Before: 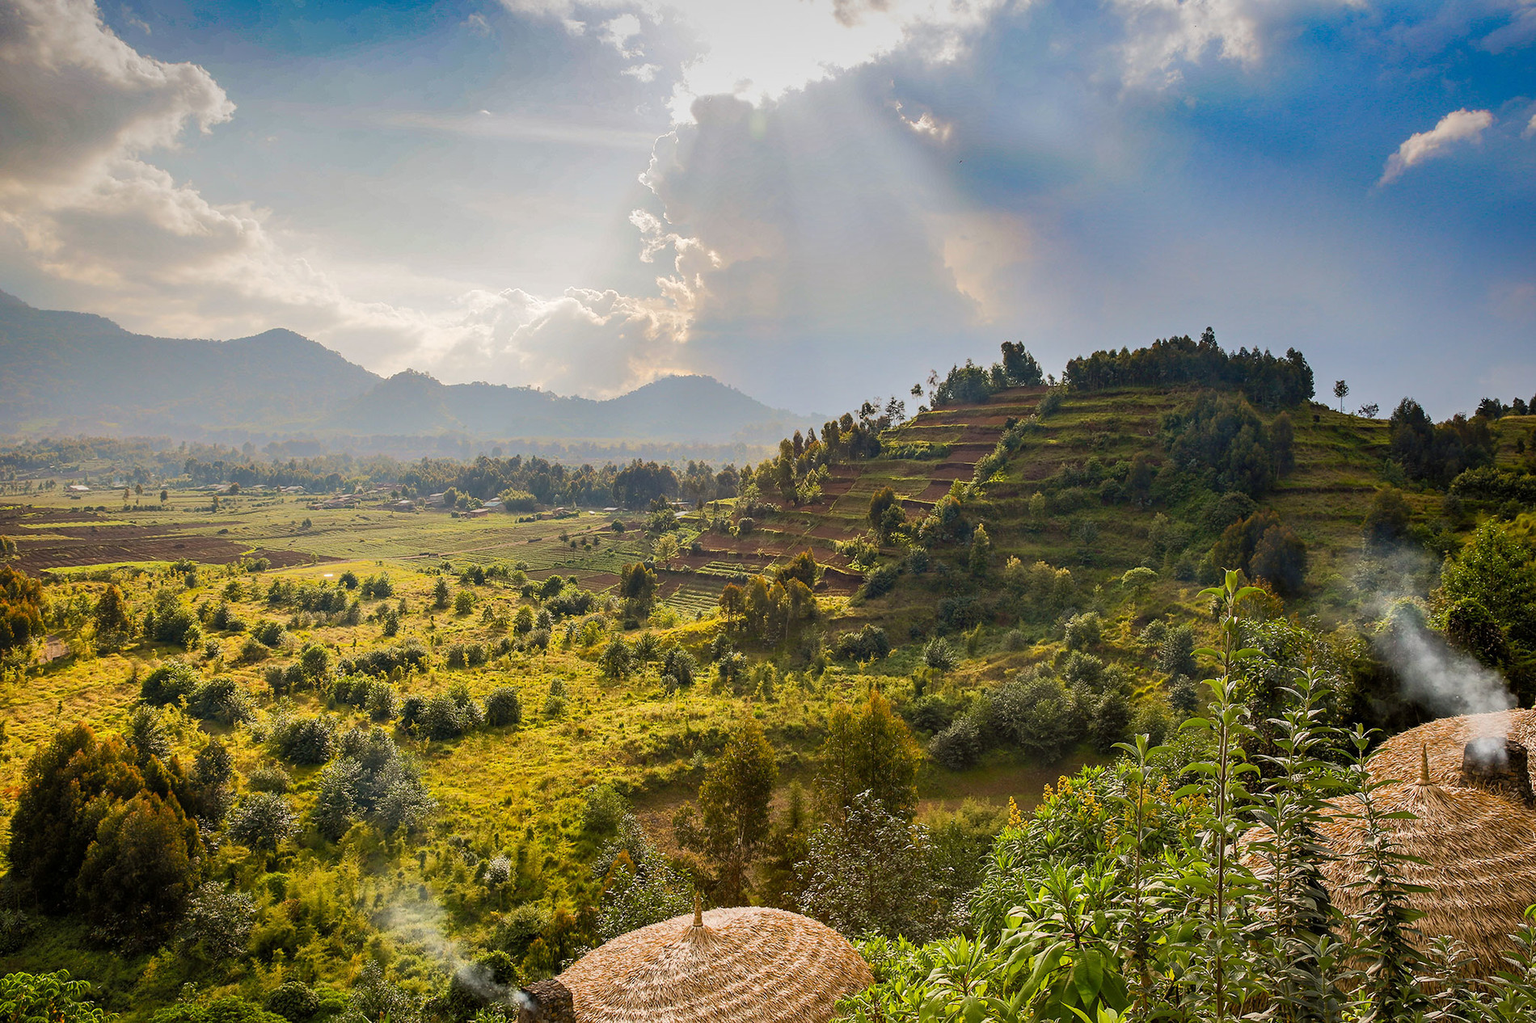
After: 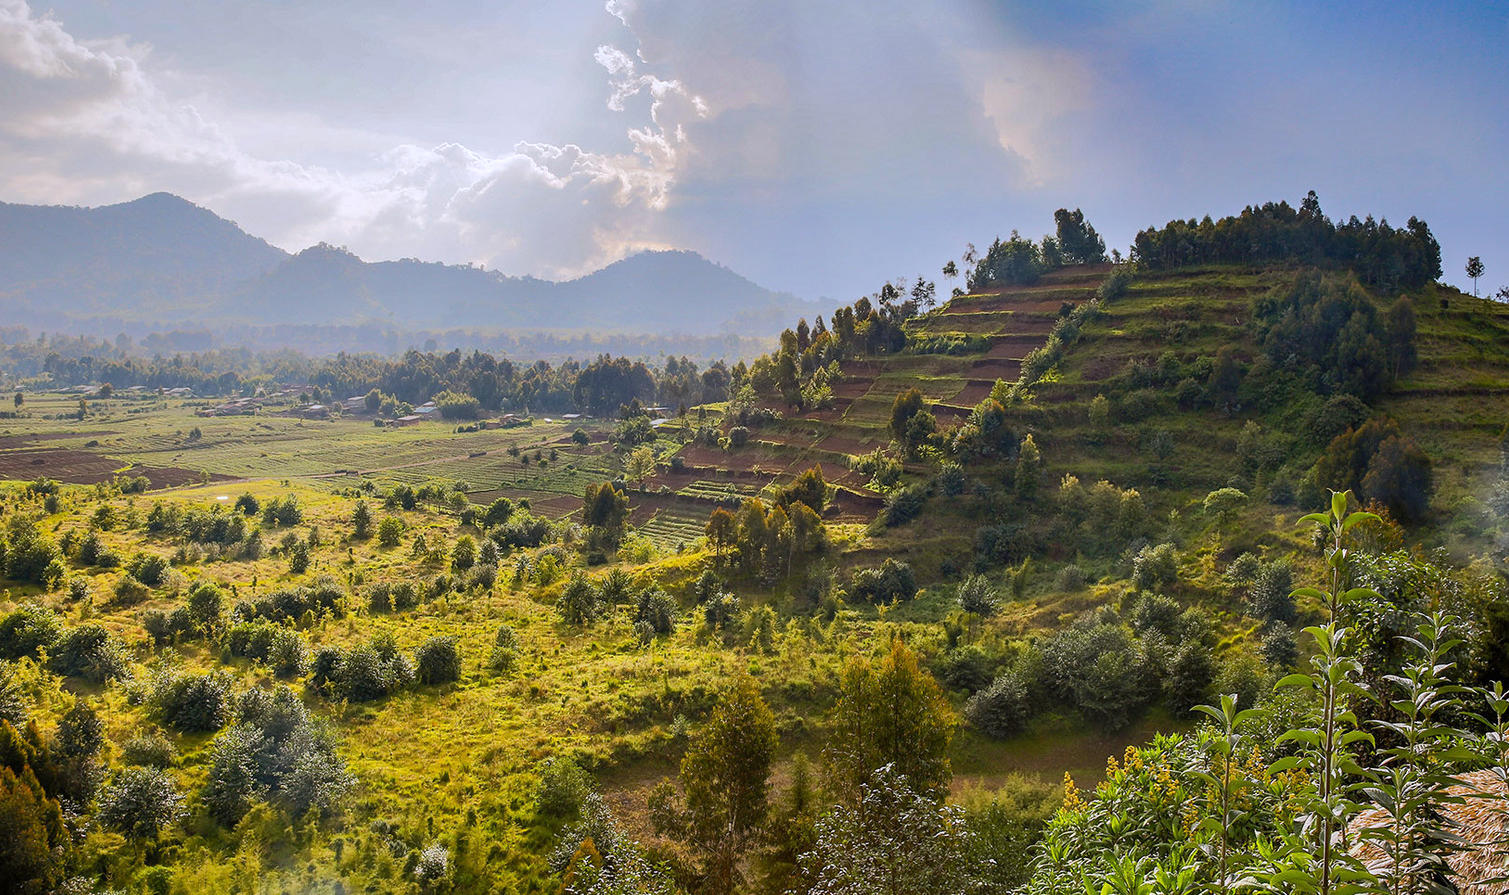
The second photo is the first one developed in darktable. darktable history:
crop: left 9.712%, top 16.928%, right 10.845%, bottom 12.332%
white balance: red 0.967, blue 1.119, emerald 0.756
